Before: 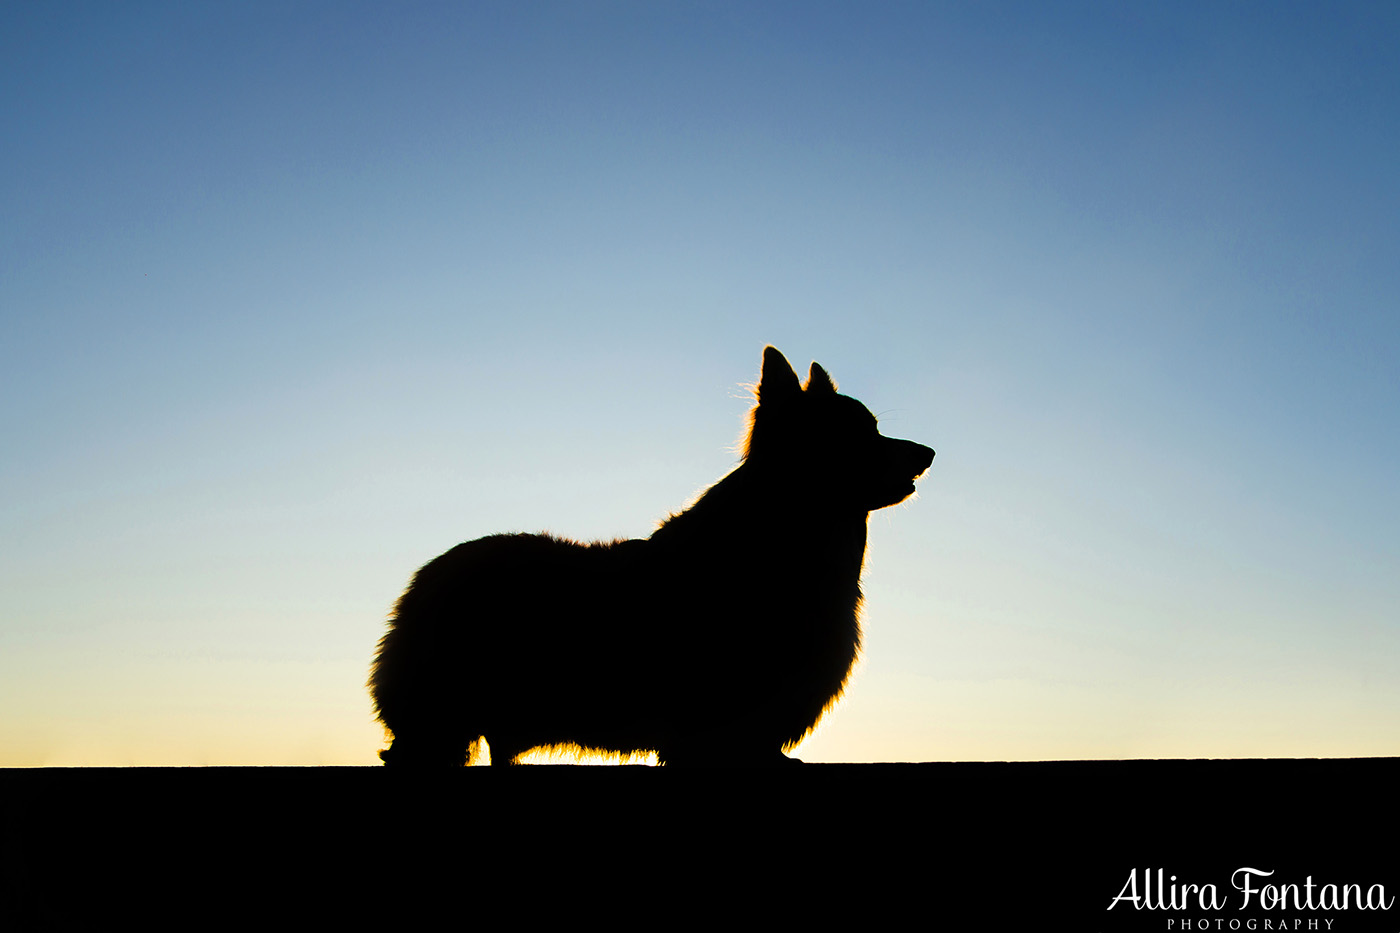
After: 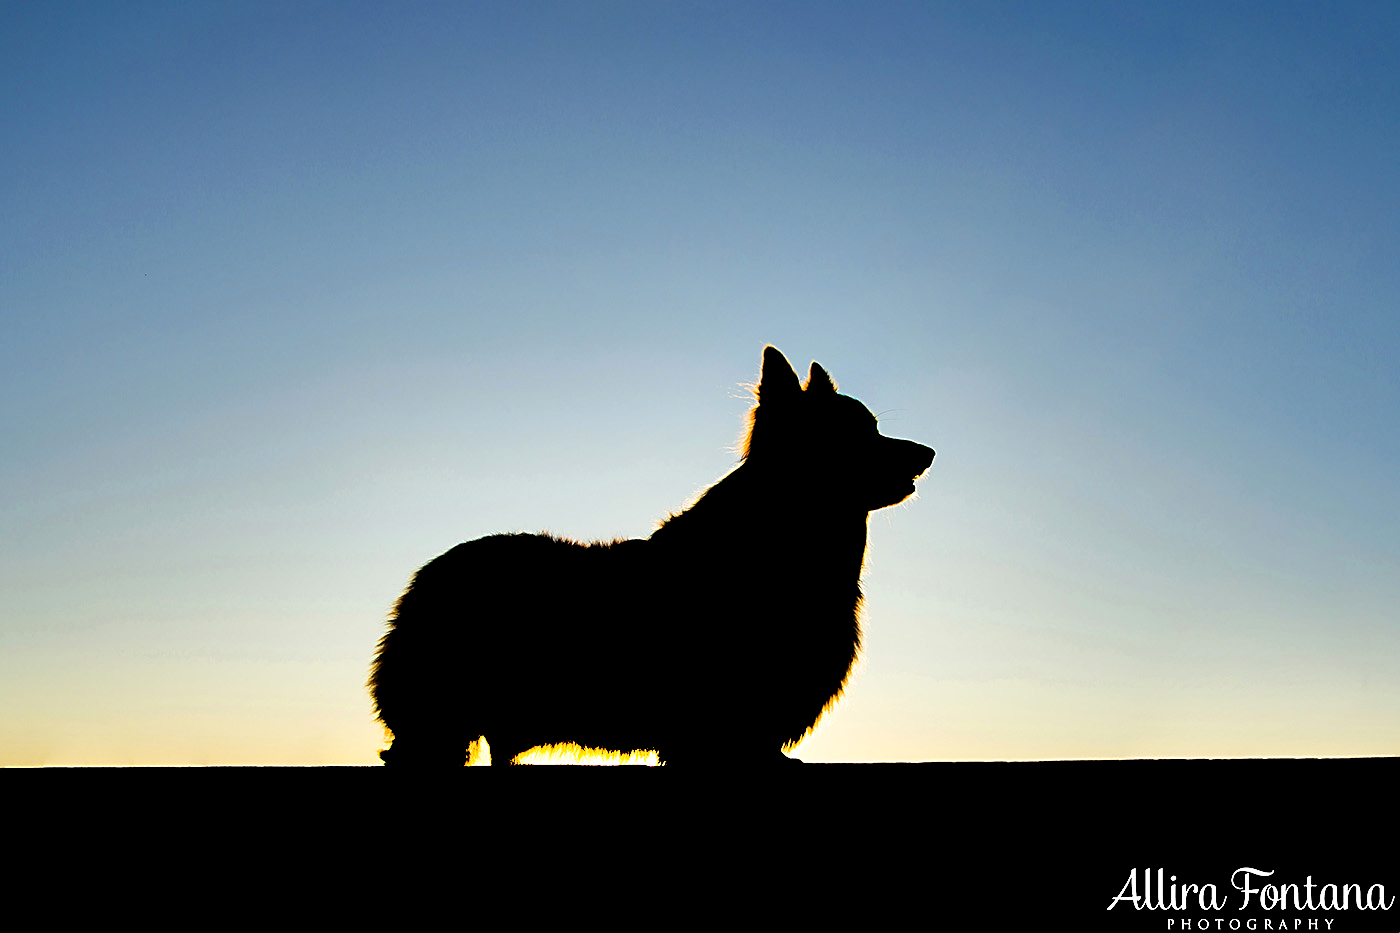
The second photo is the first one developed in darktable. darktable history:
sharpen: amount 0.494
exposure: black level correction 0.01, exposure 0.016 EV, compensate exposure bias true, compensate highlight preservation false
shadows and highlights: shadows 53.1, soften with gaussian
